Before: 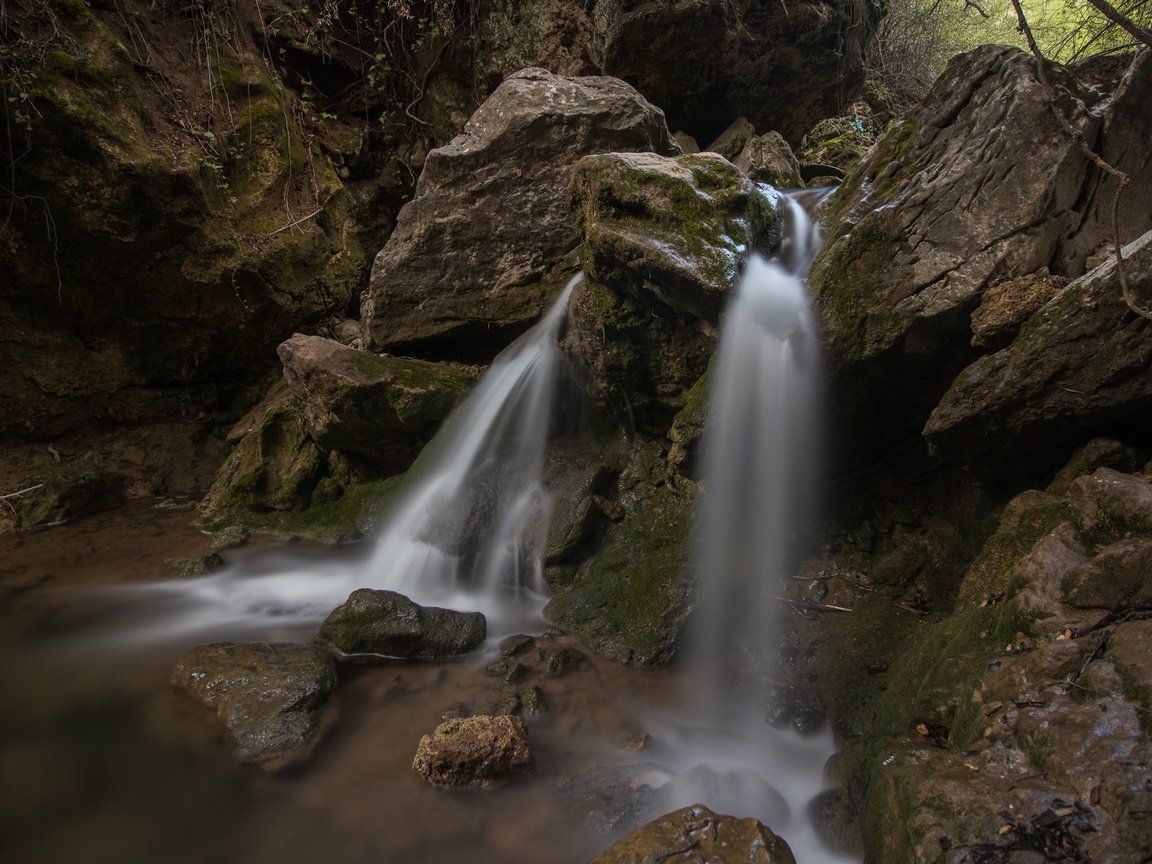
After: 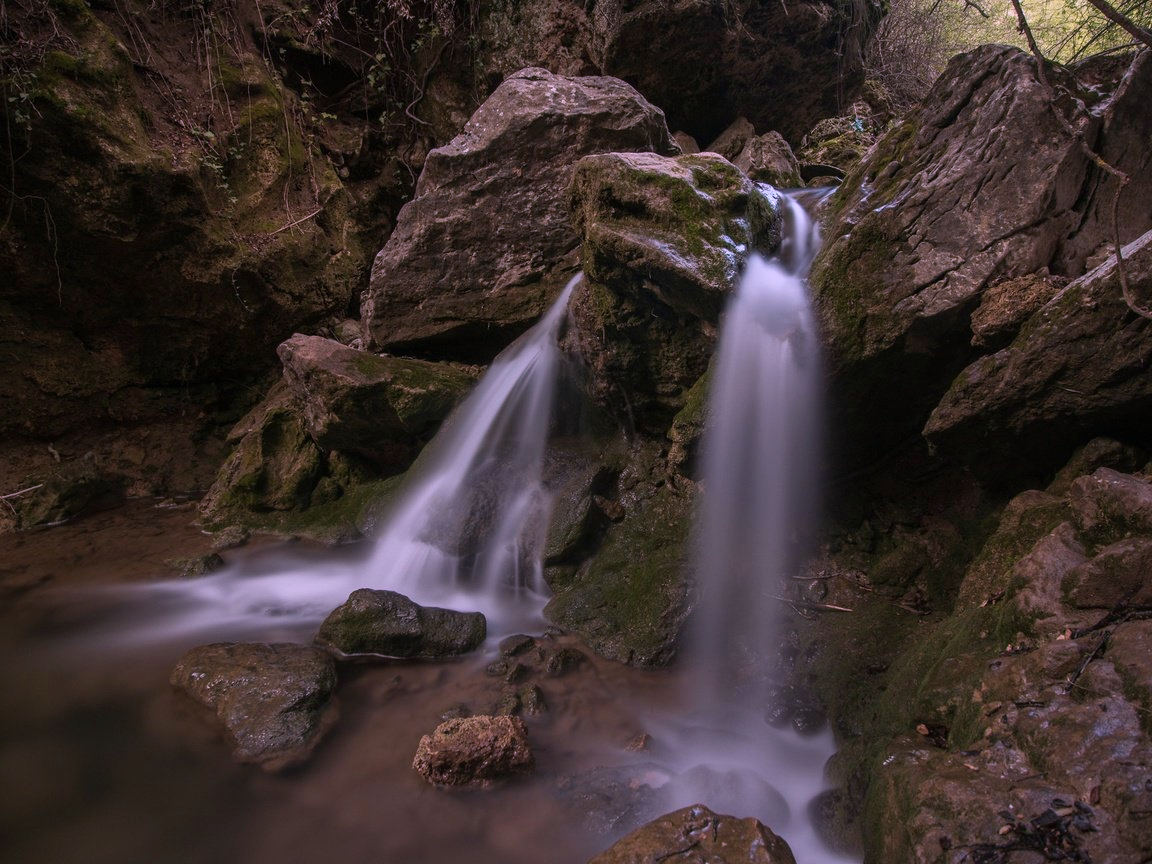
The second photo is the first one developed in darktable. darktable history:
velvia: strength 14.55%
color correction: highlights a* 15.98, highlights b* -20.12
